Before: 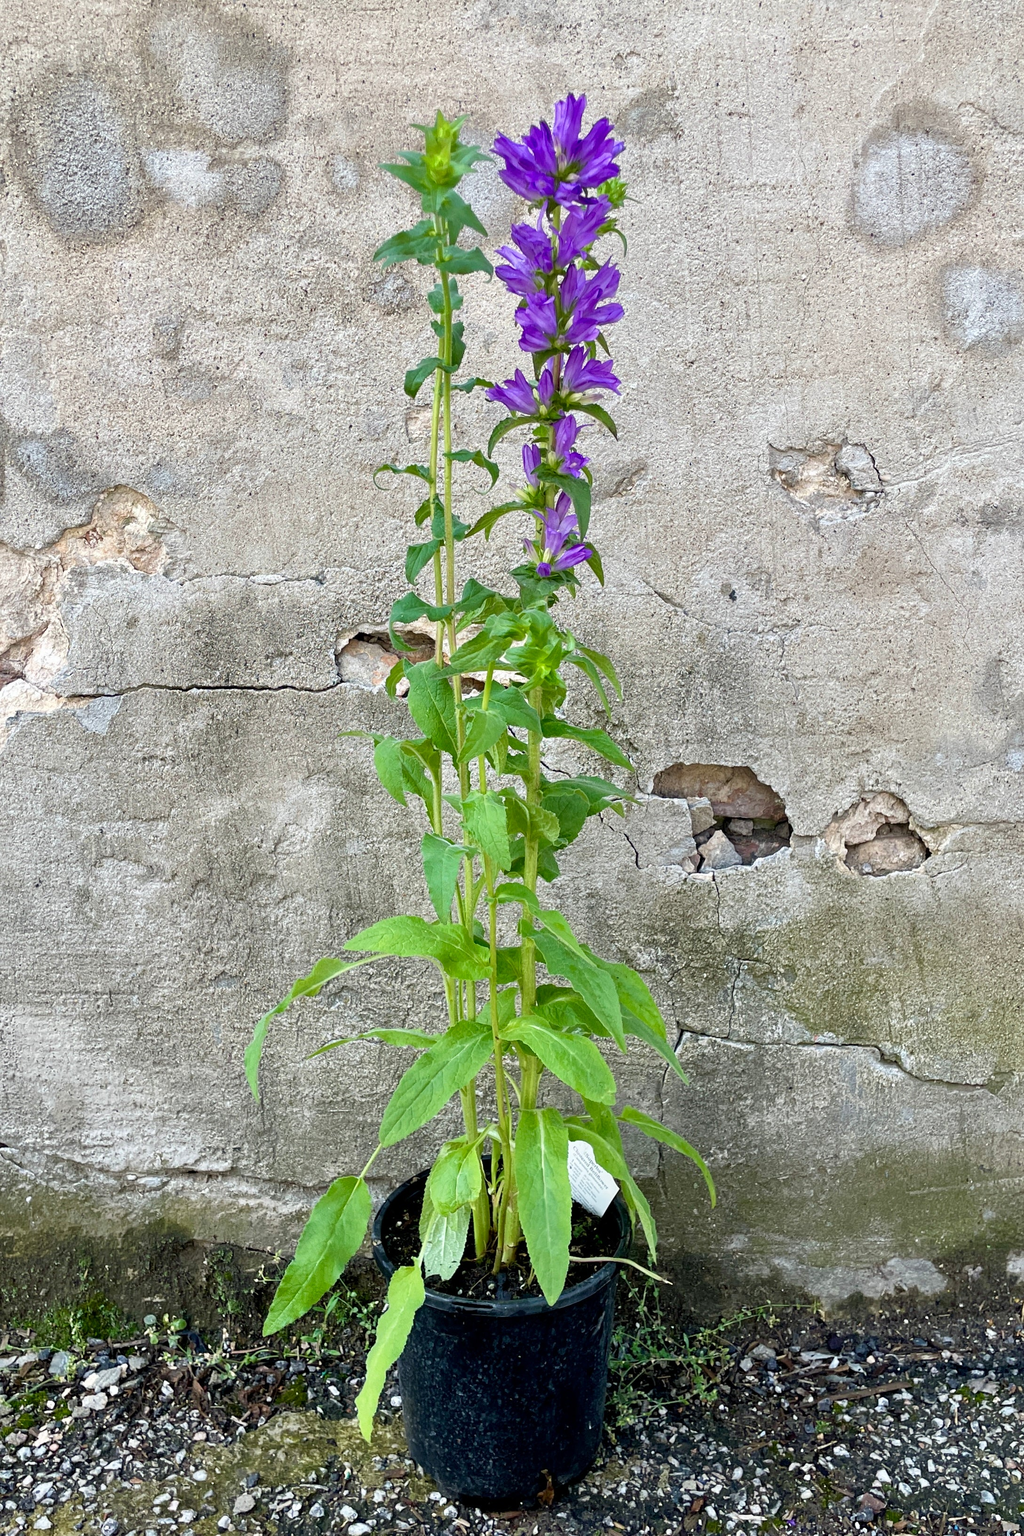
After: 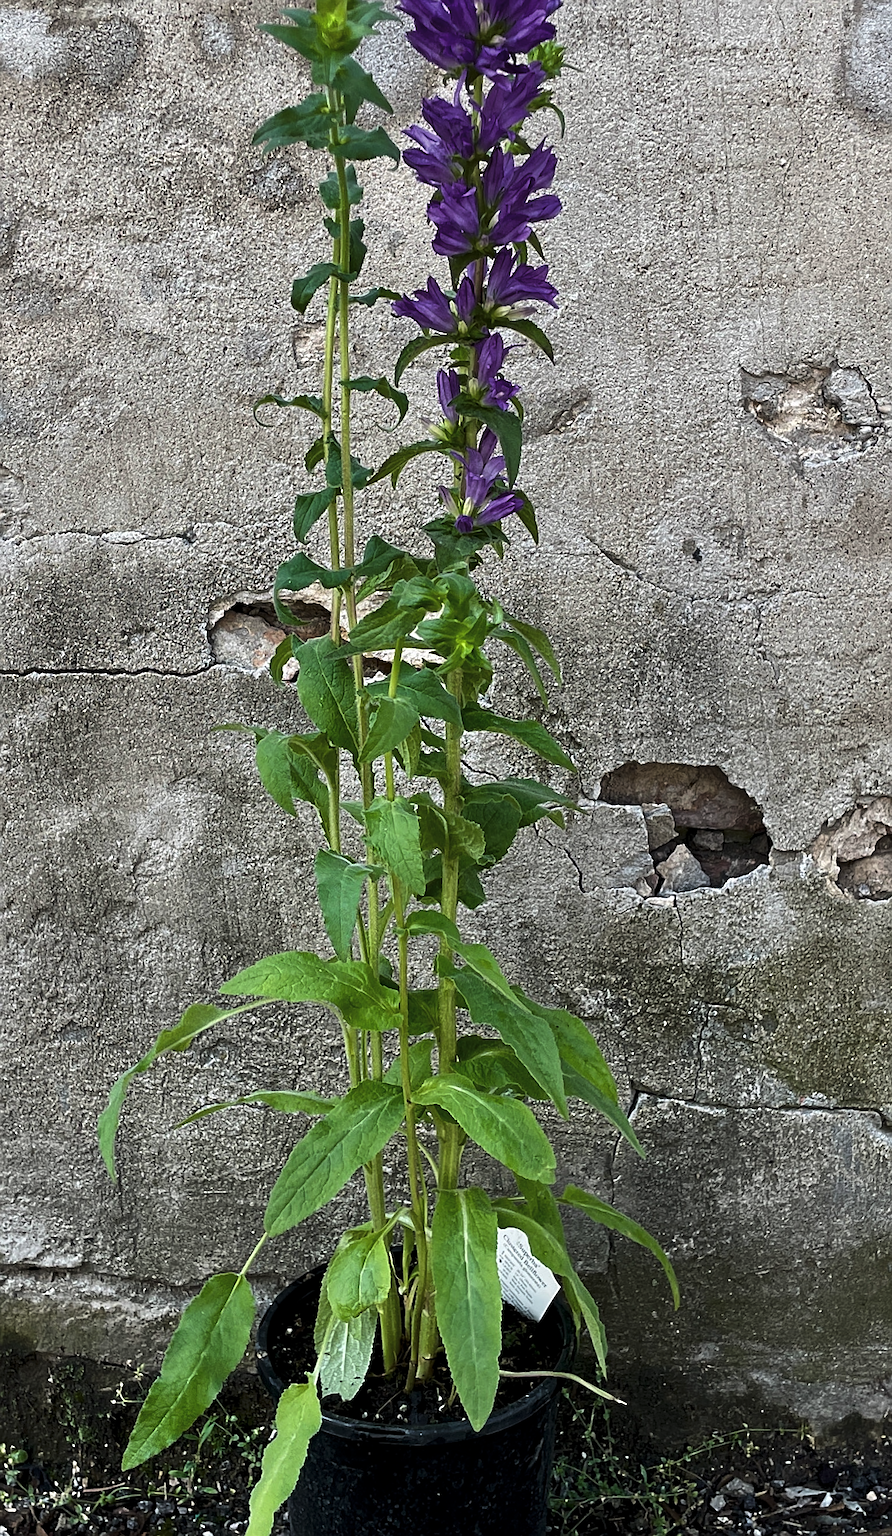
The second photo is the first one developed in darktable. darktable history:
rotate and perspective: rotation -3.52°, crop left 0.036, crop right 0.964, crop top 0.081, crop bottom 0.919
levels: levels [0, 0.618, 1]
sharpen: on, module defaults
crop and rotate: angle -3.27°, left 14.277%, top 0.028%, right 10.766%, bottom 0.028%
rgb curve: curves: ch0 [(0, 0) (0.093, 0.159) (0.241, 0.265) (0.414, 0.42) (1, 1)], compensate middle gray true, preserve colors basic power
